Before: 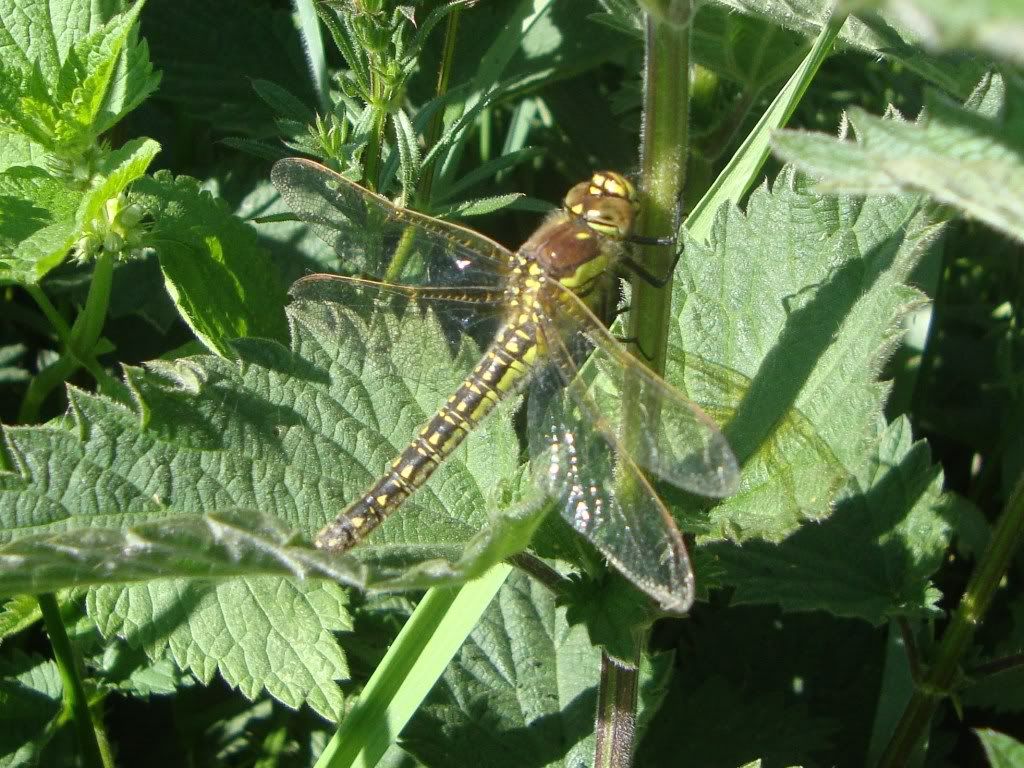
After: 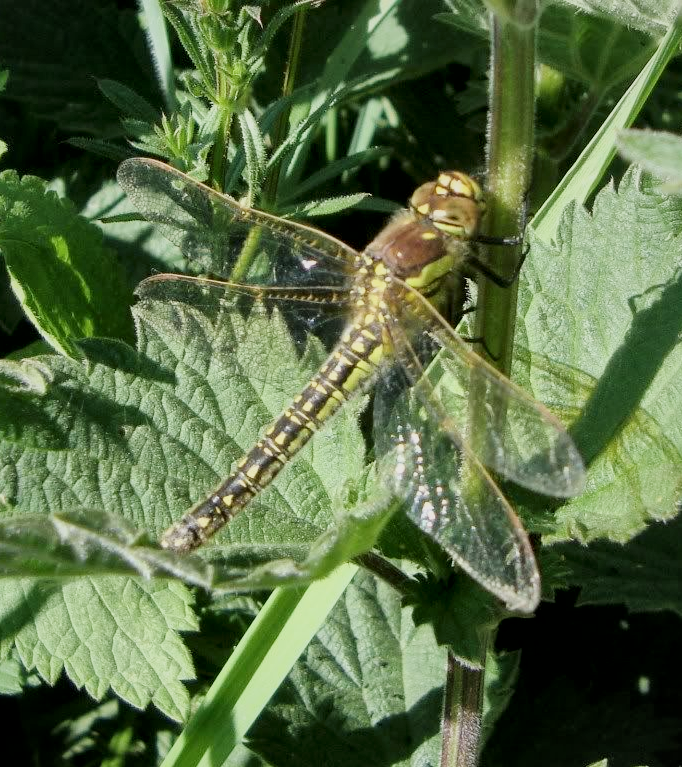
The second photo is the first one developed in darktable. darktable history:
crop and rotate: left 15.055%, right 18.278%
filmic rgb: black relative exposure -7.65 EV, white relative exposure 4.56 EV, hardness 3.61
local contrast: mode bilateral grid, contrast 25, coarseness 60, detail 151%, midtone range 0.2
